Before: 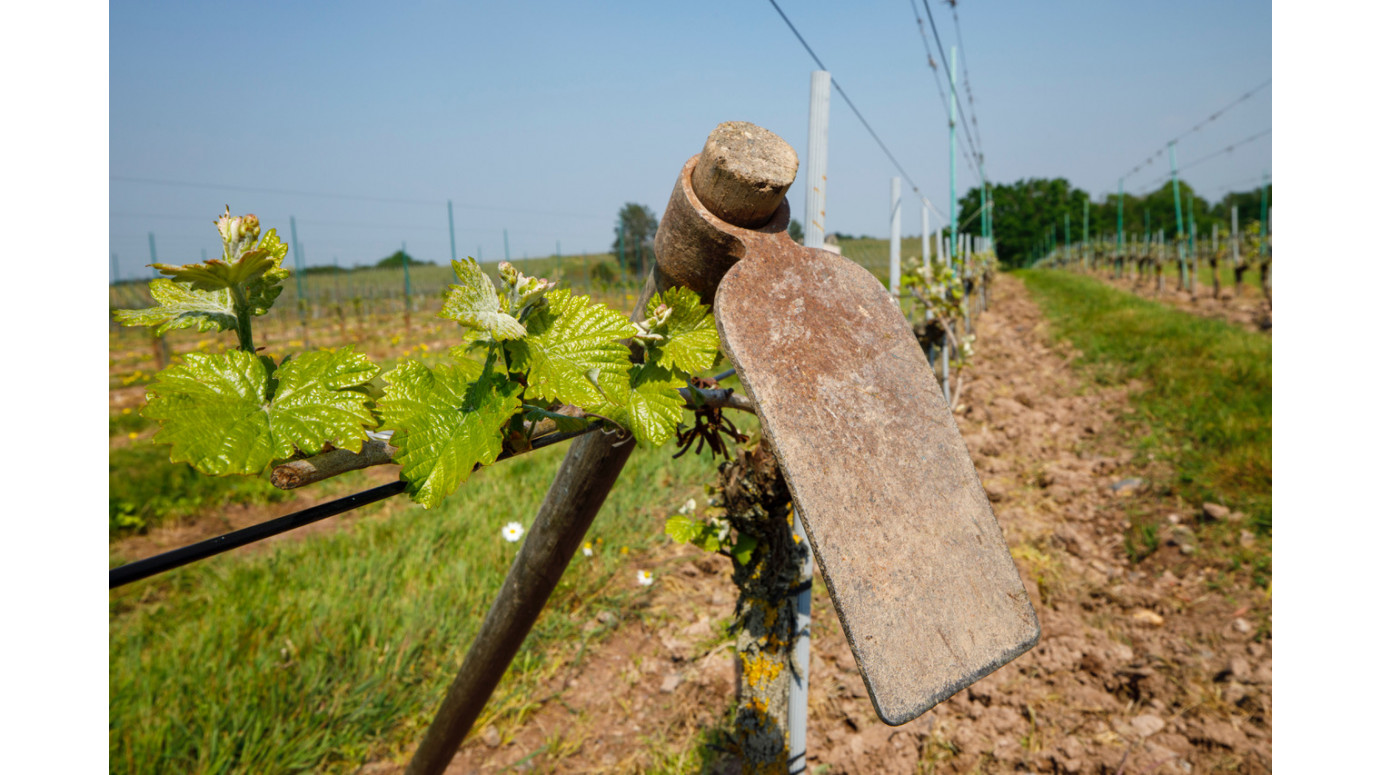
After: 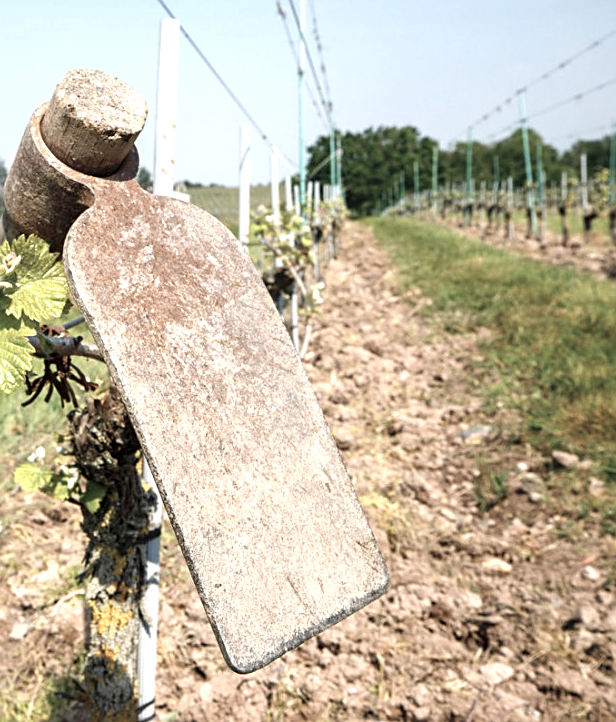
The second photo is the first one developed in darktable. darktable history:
sharpen: on, module defaults
color zones: curves: ch1 [(0, 0.292) (0.001, 0.292) (0.2, 0.264) (0.4, 0.248) (0.6, 0.248) (0.8, 0.264) (0.999, 0.292) (1, 0.292)]
exposure: black level correction 0, exposure 1.001 EV, compensate highlight preservation false
crop: left 47.181%, top 6.755%, right 8.116%
